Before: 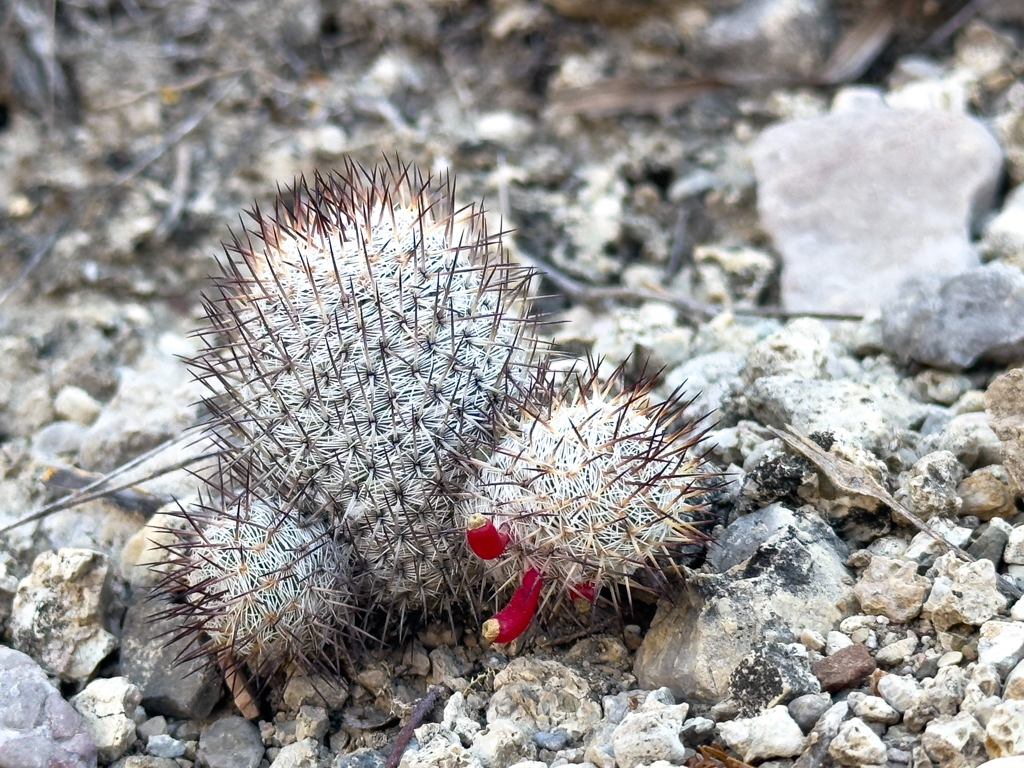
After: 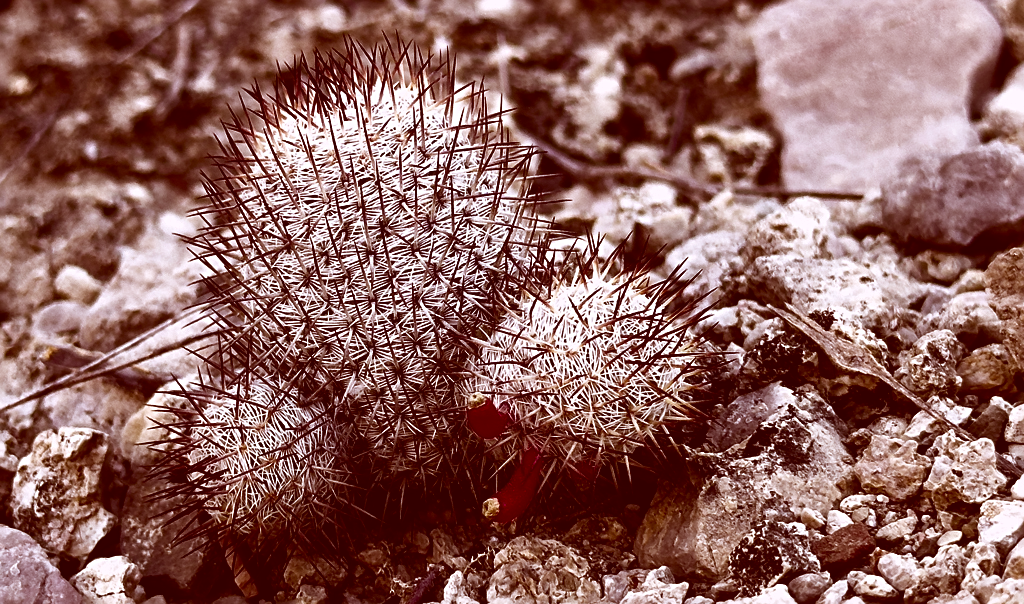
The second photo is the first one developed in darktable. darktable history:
crop and rotate: top 15.774%, bottom 5.506%
color correction: highlights a* 9.03, highlights b* 8.71, shadows a* 40, shadows b* 40, saturation 0.8
sharpen: radius 2.167, amount 0.381, threshold 0
white balance: red 0.924, blue 1.095
rotate and perspective: crop left 0, crop top 0
contrast brightness saturation: brightness -0.52
